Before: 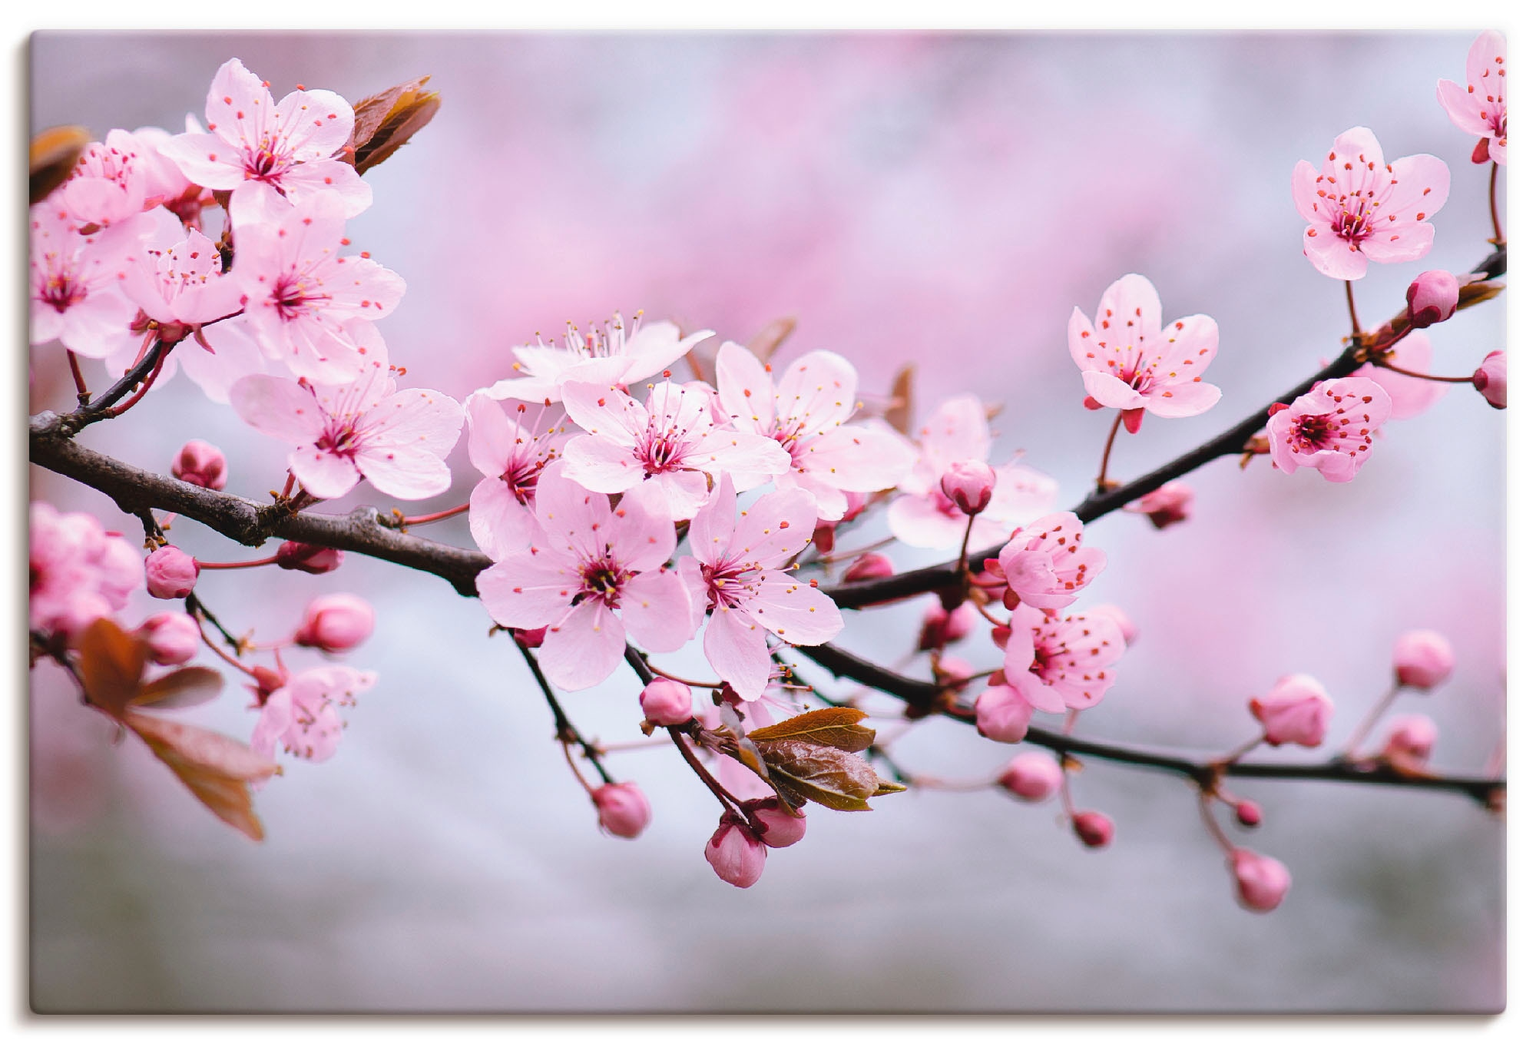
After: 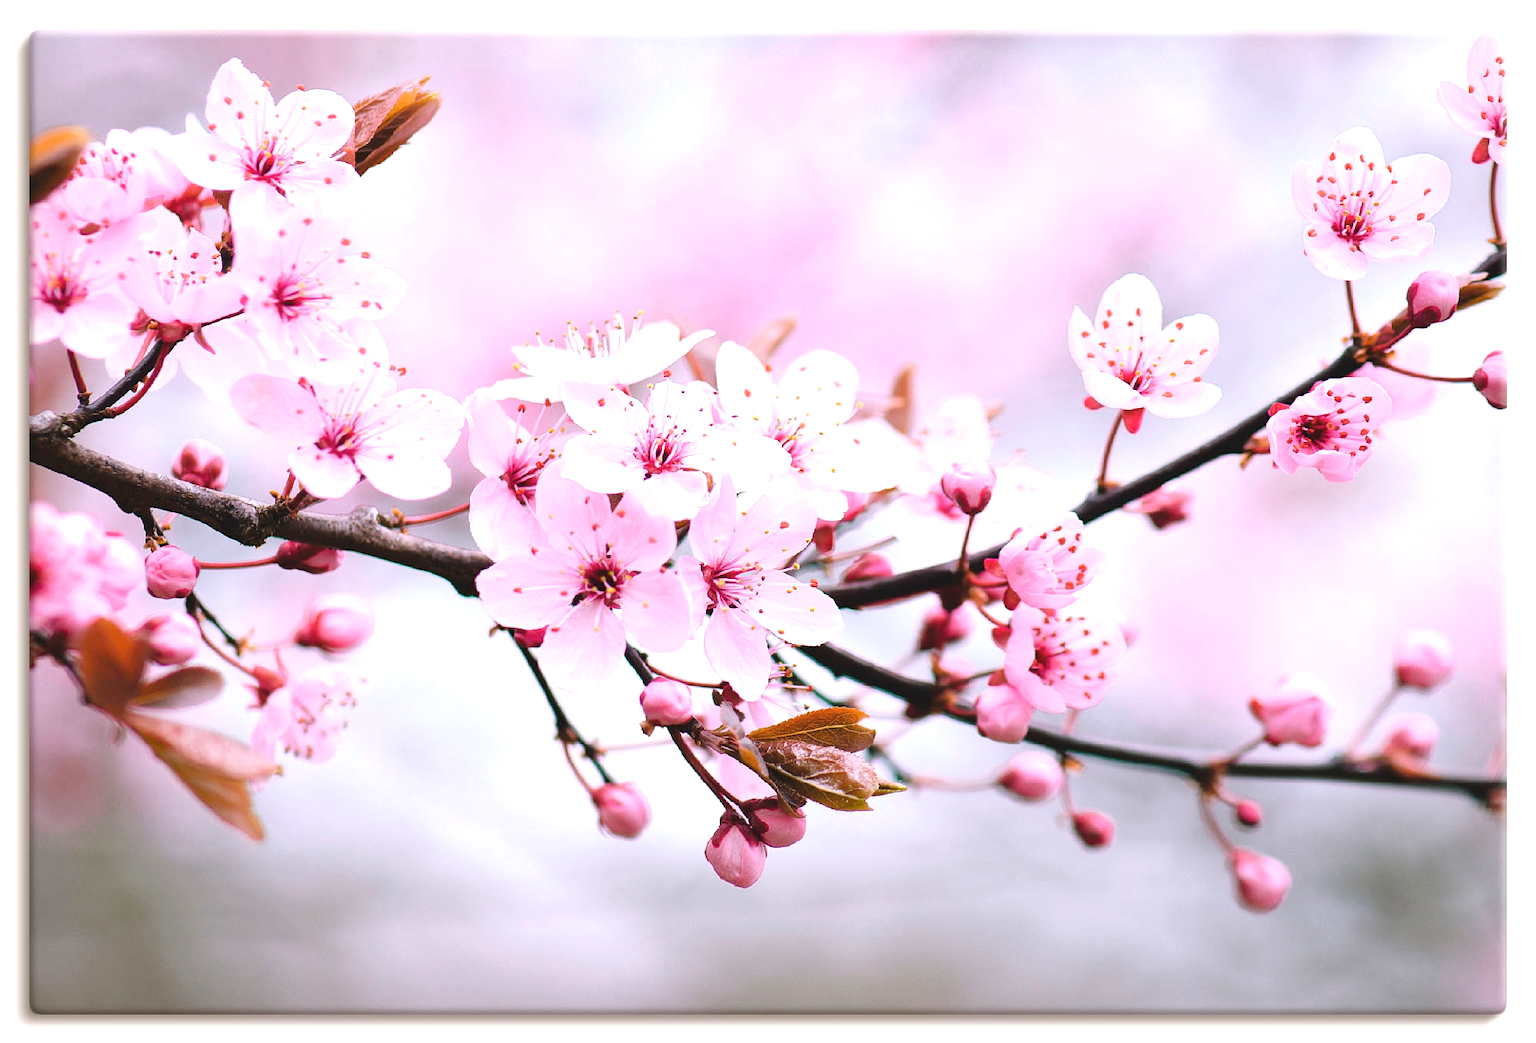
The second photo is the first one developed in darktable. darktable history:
tone equalizer: -8 EV -0.55 EV
exposure: black level correction 0, exposure 0.6 EV, compensate exposure bias true, compensate highlight preservation false
